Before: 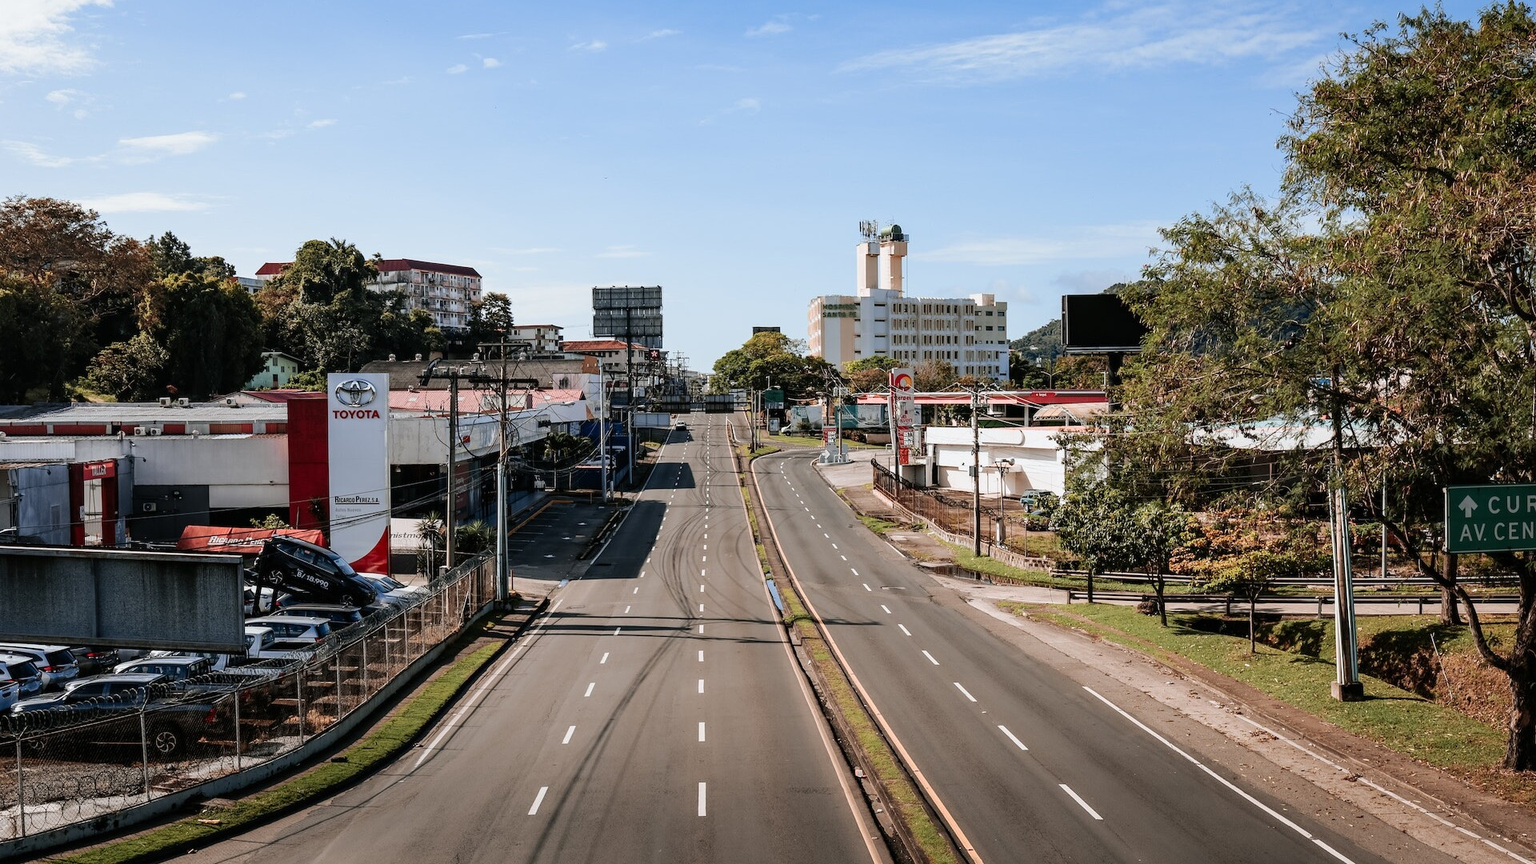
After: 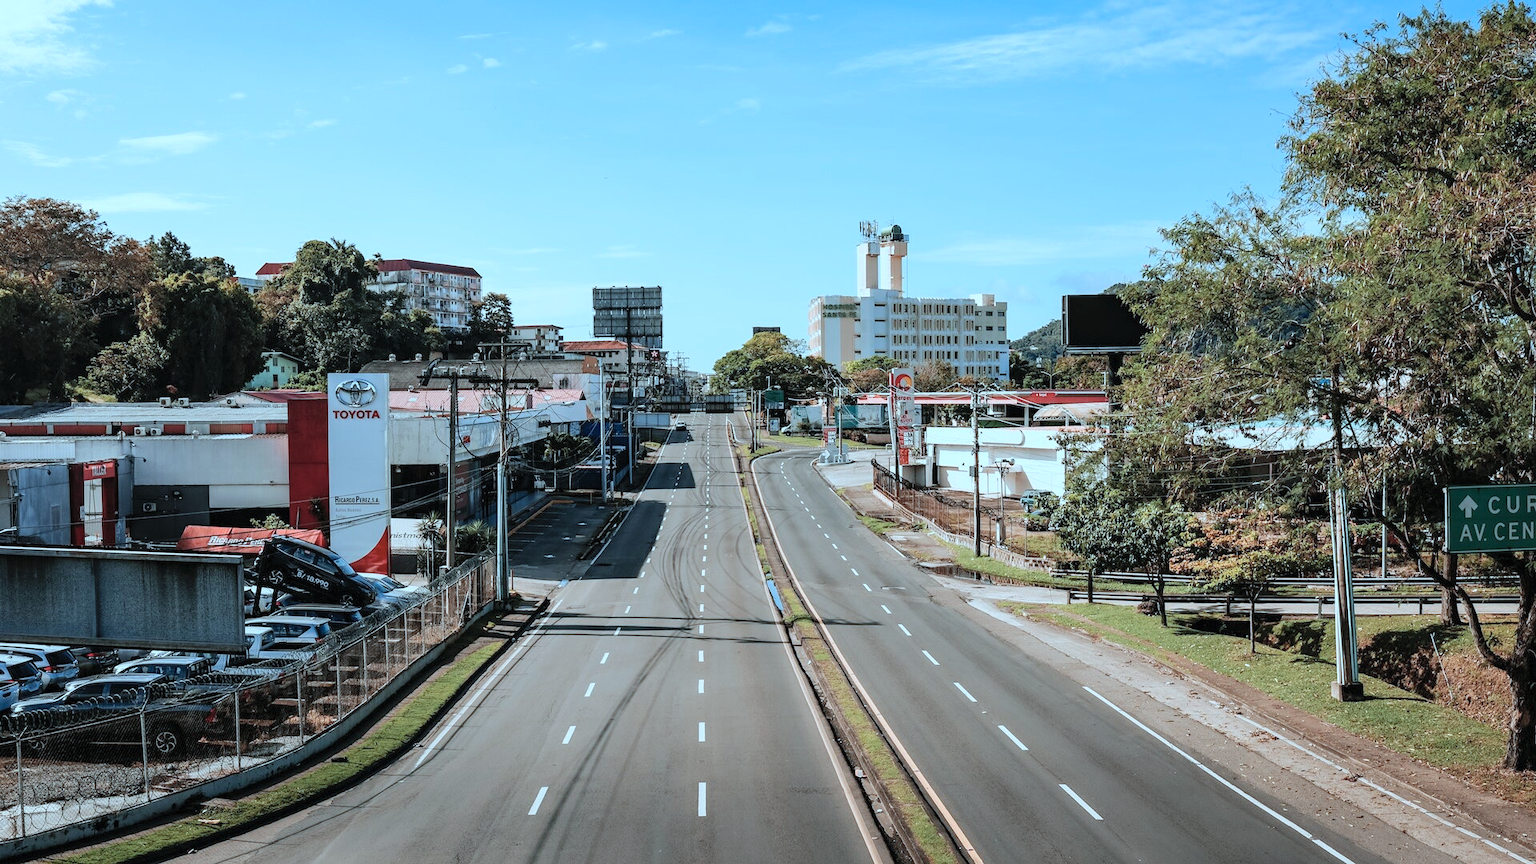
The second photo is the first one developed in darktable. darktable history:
color correction: highlights a* -11.71, highlights b* -15.58
contrast brightness saturation: brightness 0.13
